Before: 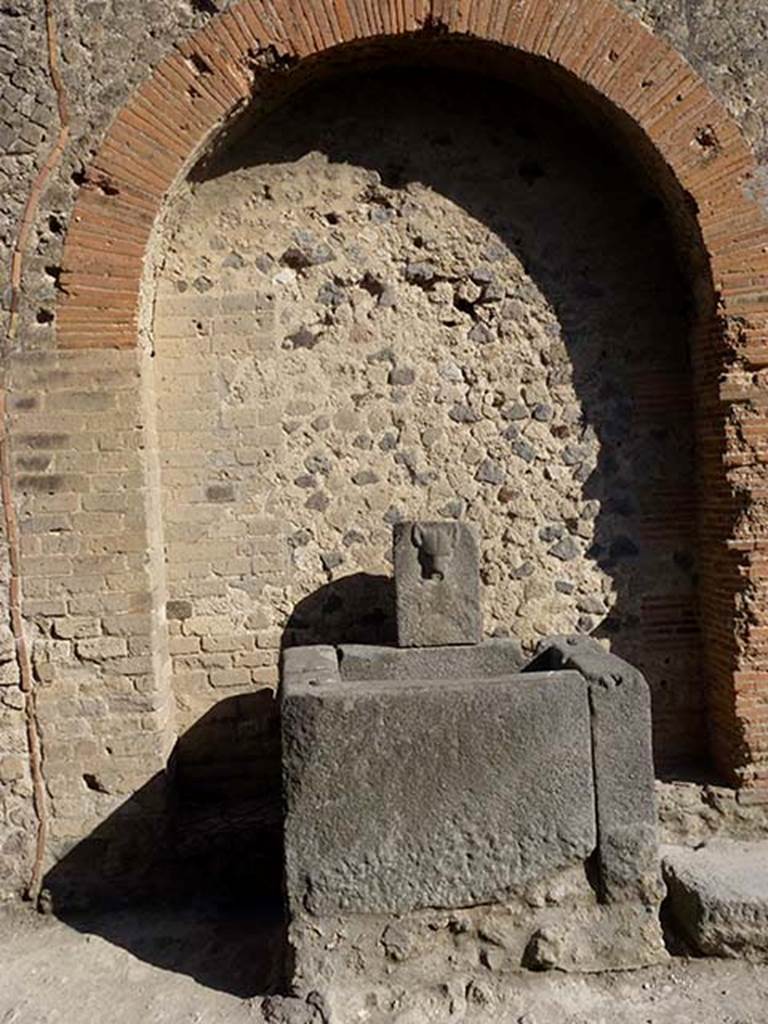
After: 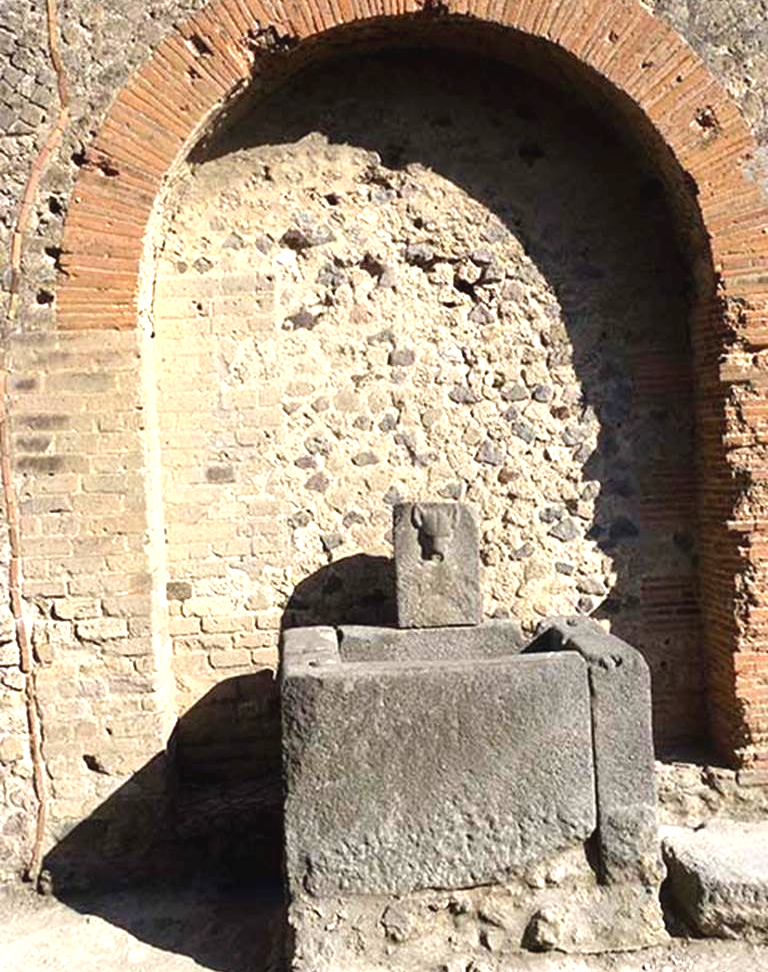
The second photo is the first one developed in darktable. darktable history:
exposure: black level correction -0.002, exposure 1.114 EV, compensate highlight preservation false
crop and rotate: top 1.895%, bottom 3.138%
